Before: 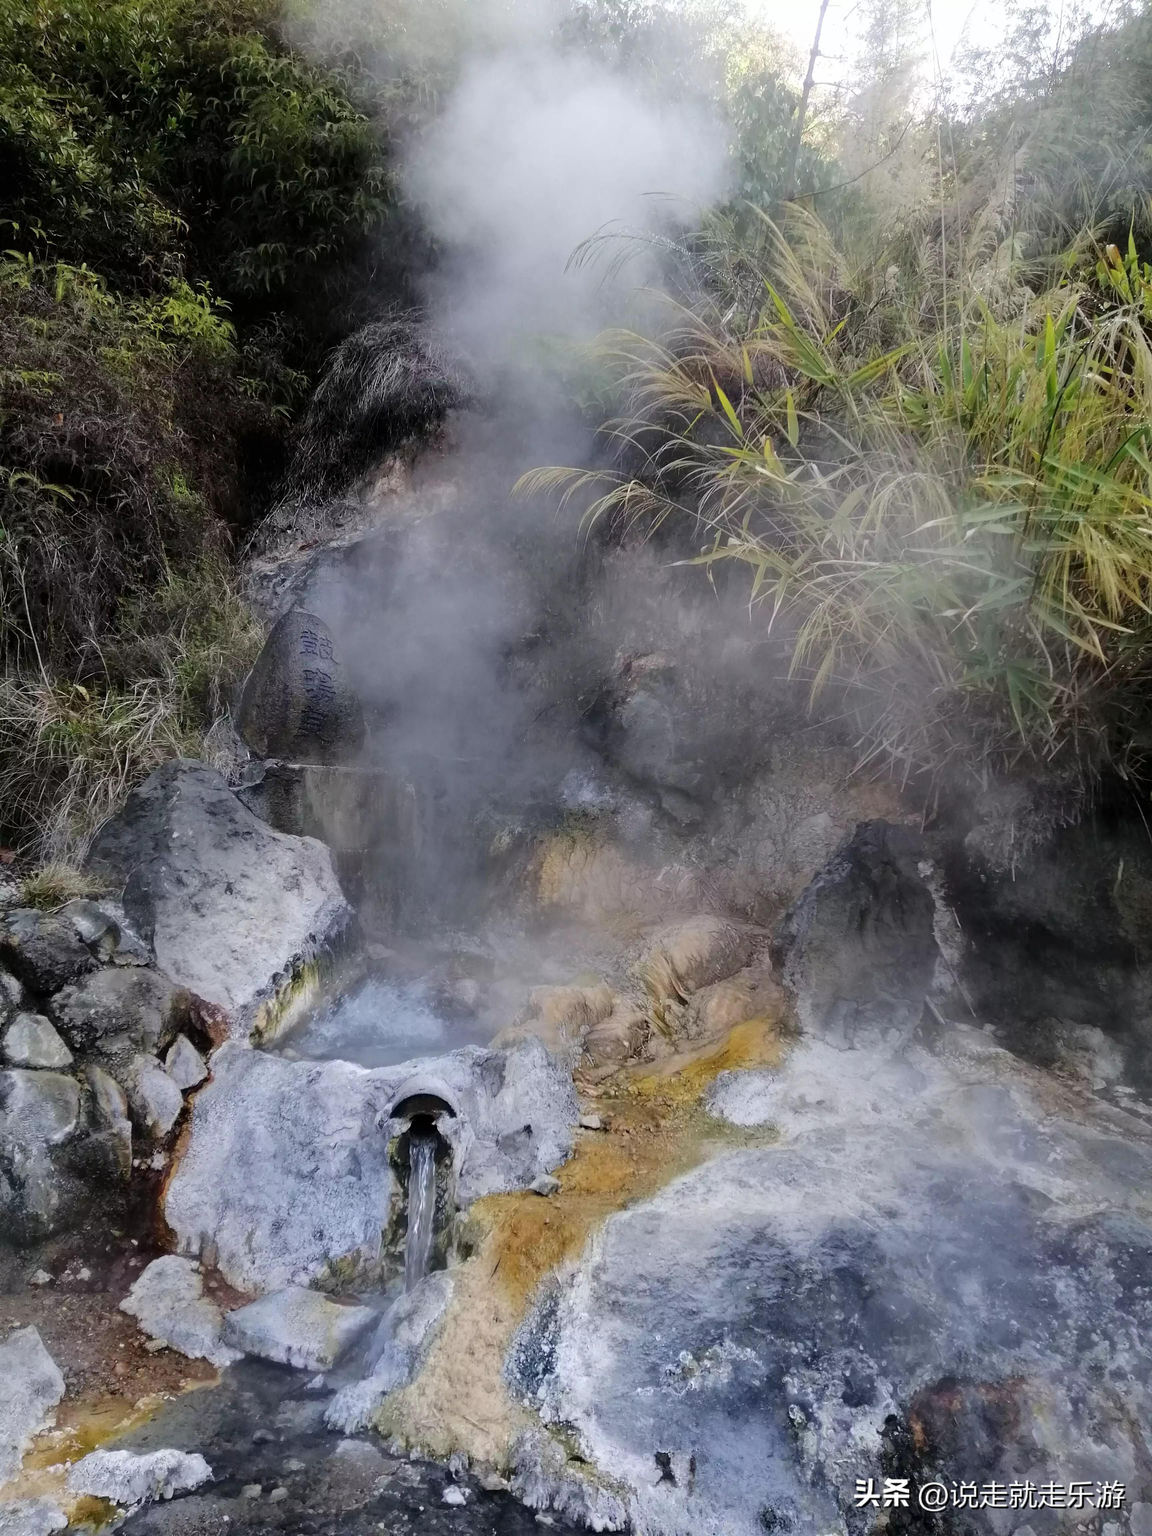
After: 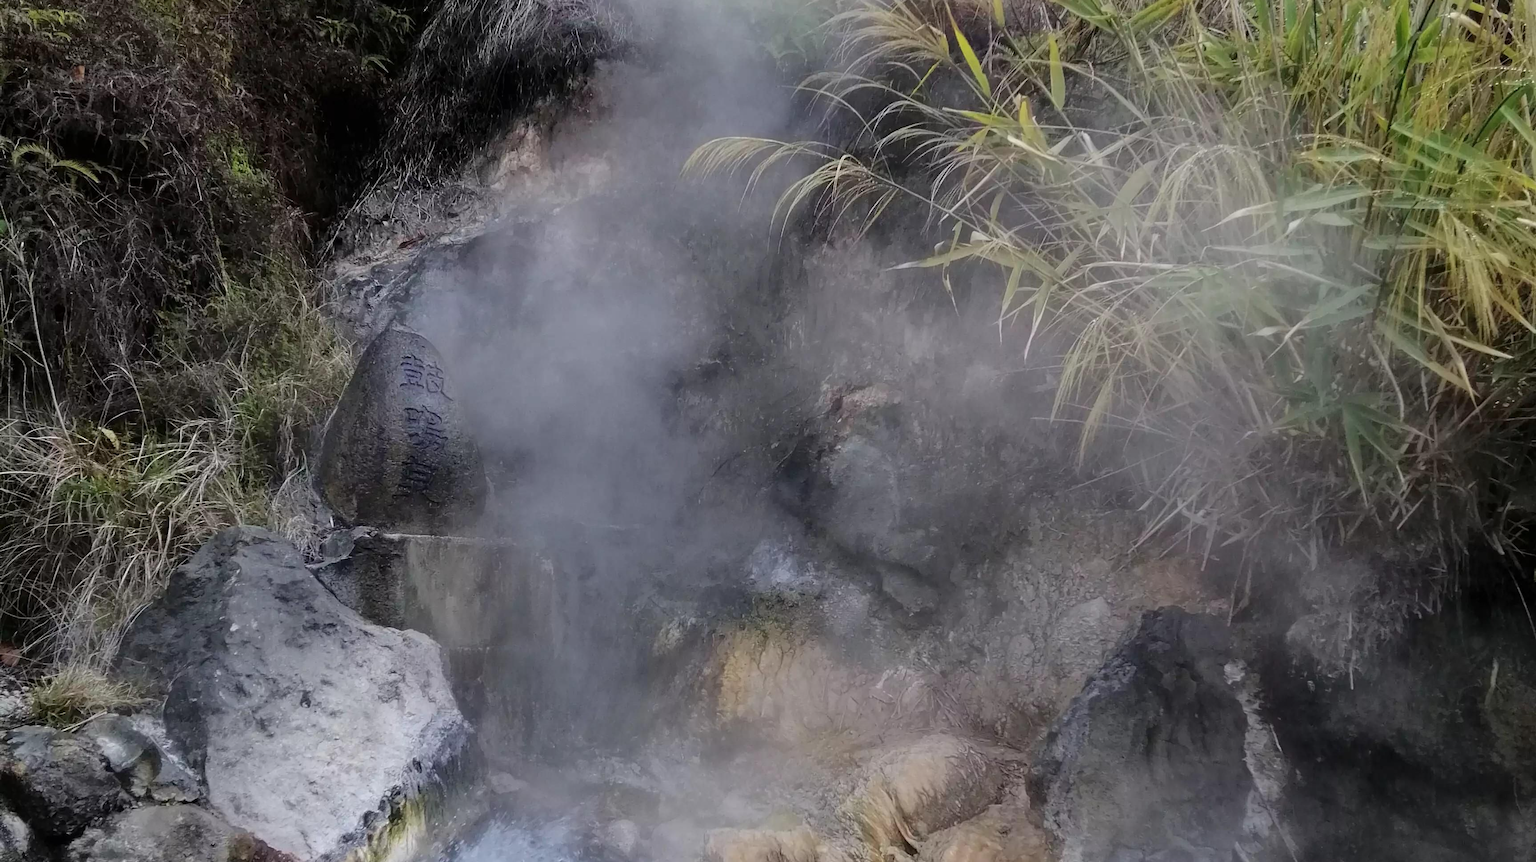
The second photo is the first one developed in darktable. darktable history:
crop and rotate: top 23.726%, bottom 34.158%
contrast brightness saturation: contrast 0.005, saturation -0.045
